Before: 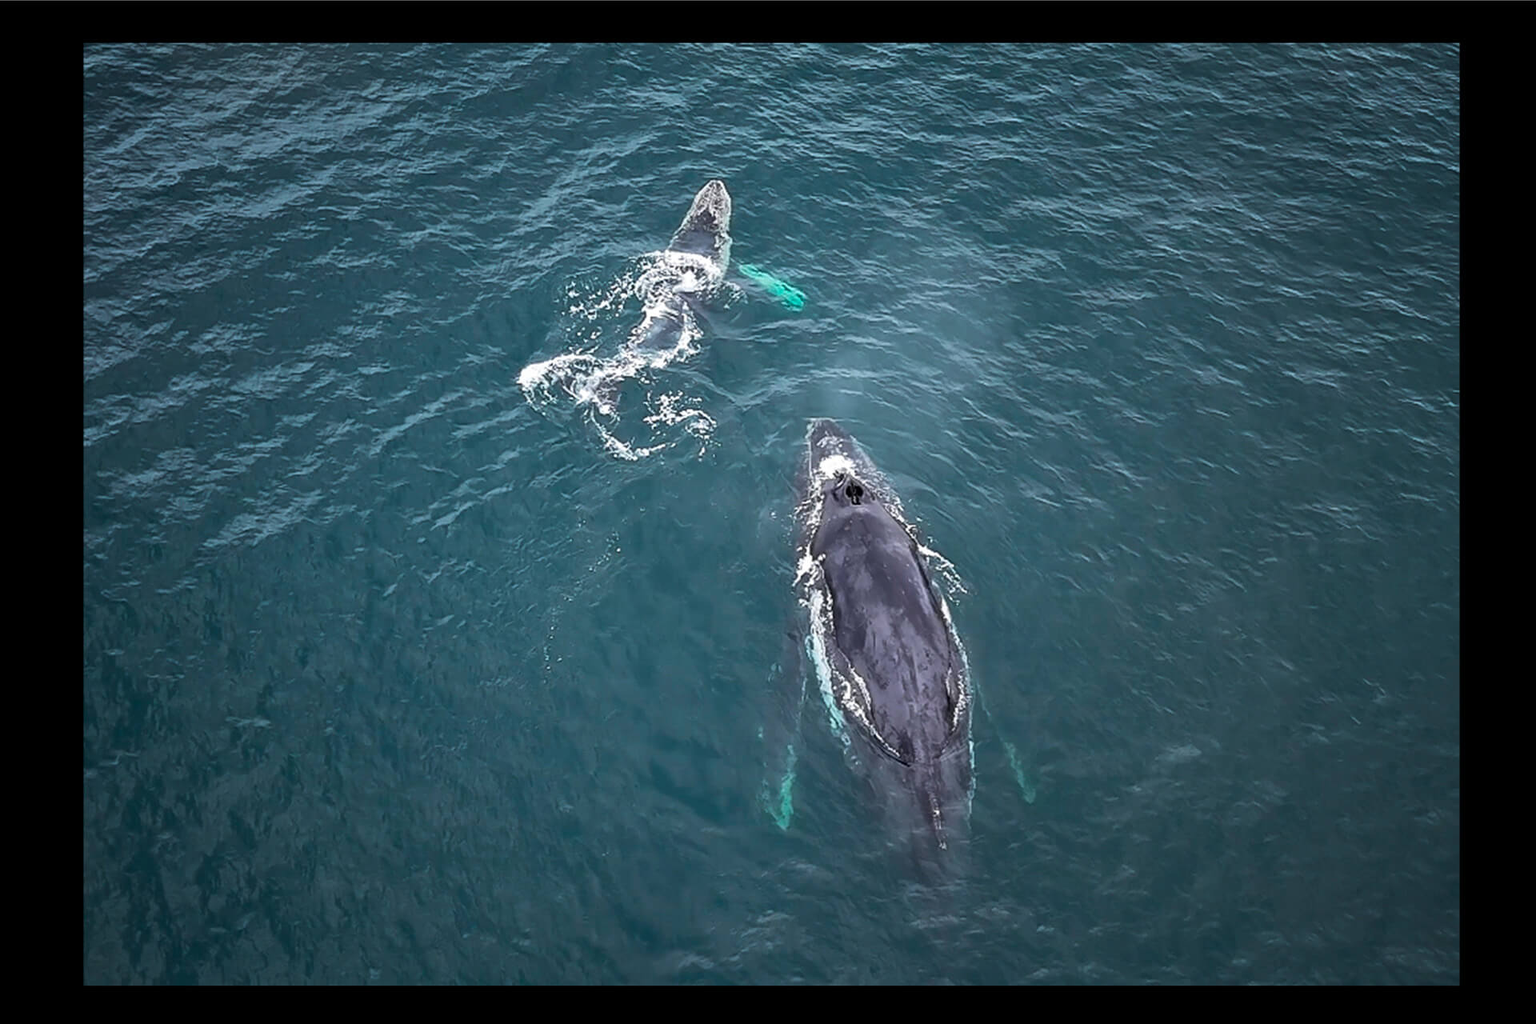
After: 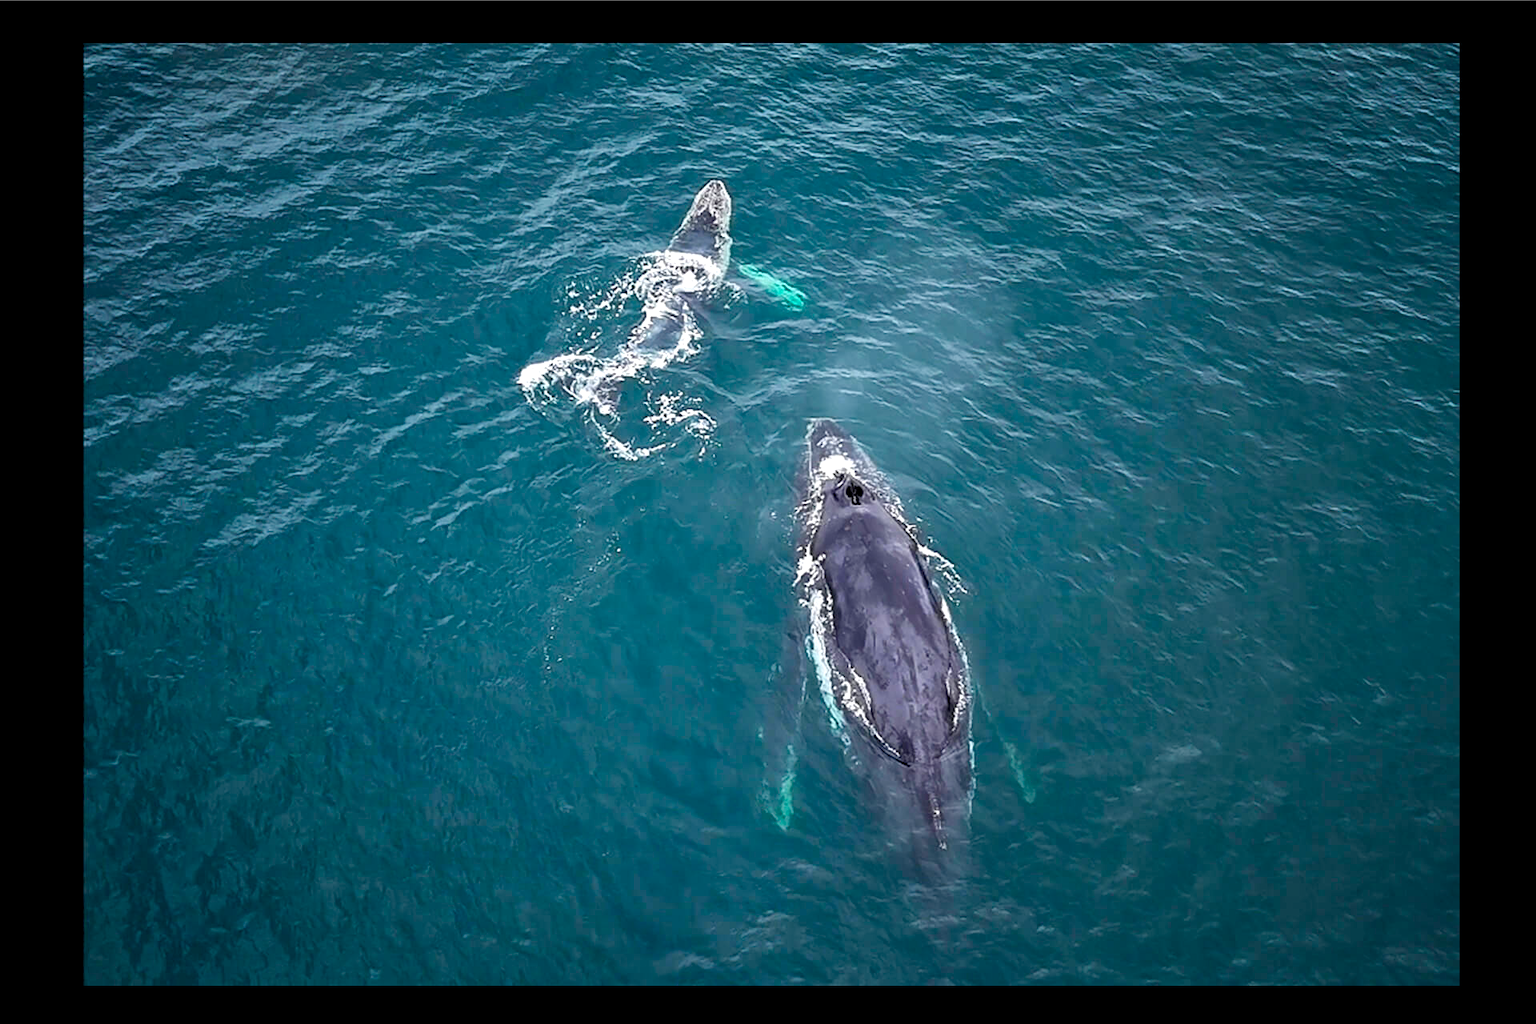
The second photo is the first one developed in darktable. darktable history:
exposure: black level correction 0.005, exposure 0.286 EV, compensate highlight preservation false
color balance rgb: perceptual saturation grading › global saturation 20%, perceptual saturation grading › highlights -25%, perceptual saturation grading › shadows 50%
